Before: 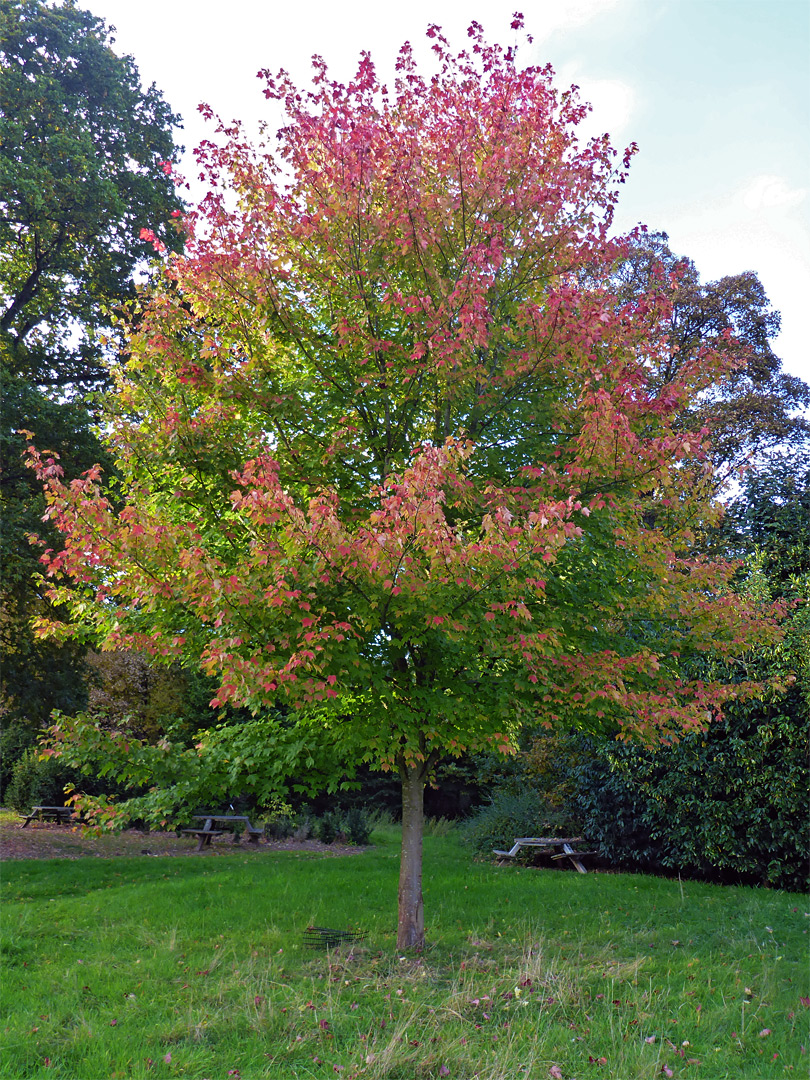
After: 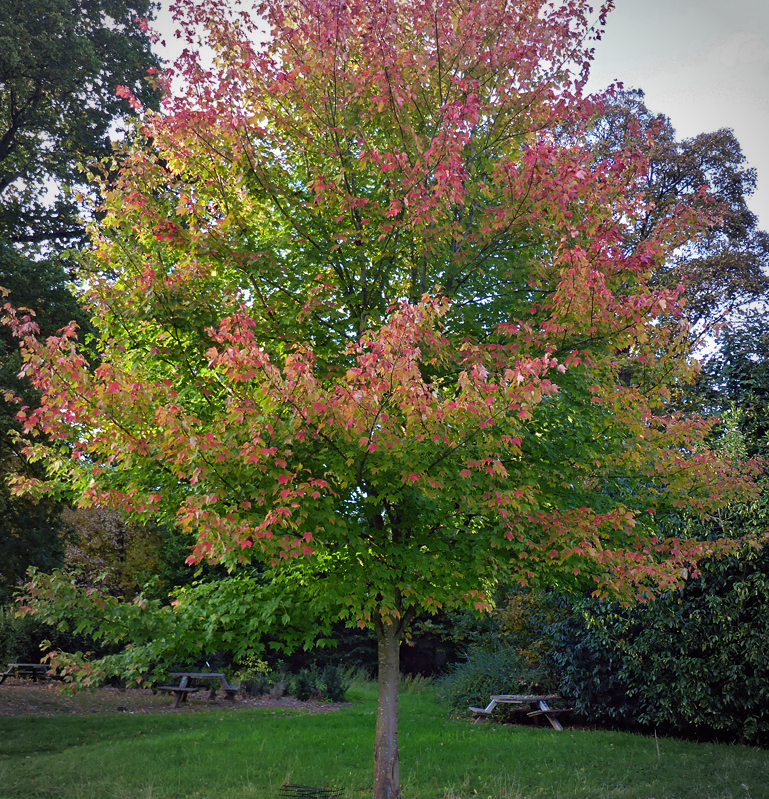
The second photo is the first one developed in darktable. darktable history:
crop and rotate: left 2.991%, top 13.302%, right 1.981%, bottom 12.636%
vignetting: automatic ratio true
